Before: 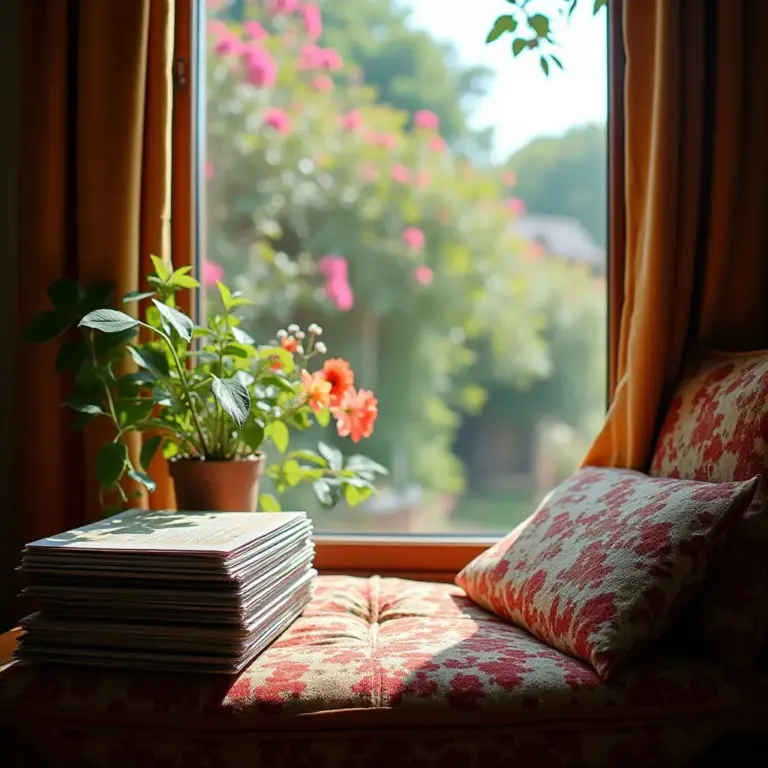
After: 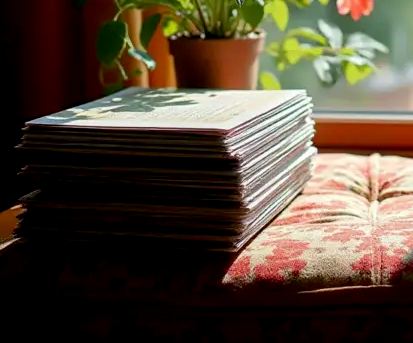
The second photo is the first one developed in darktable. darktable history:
exposure: black level correction 0.007, compensate highlight preservation false
crop and rotate: top 55.032%, right 46.179%, bottom 0.189%
